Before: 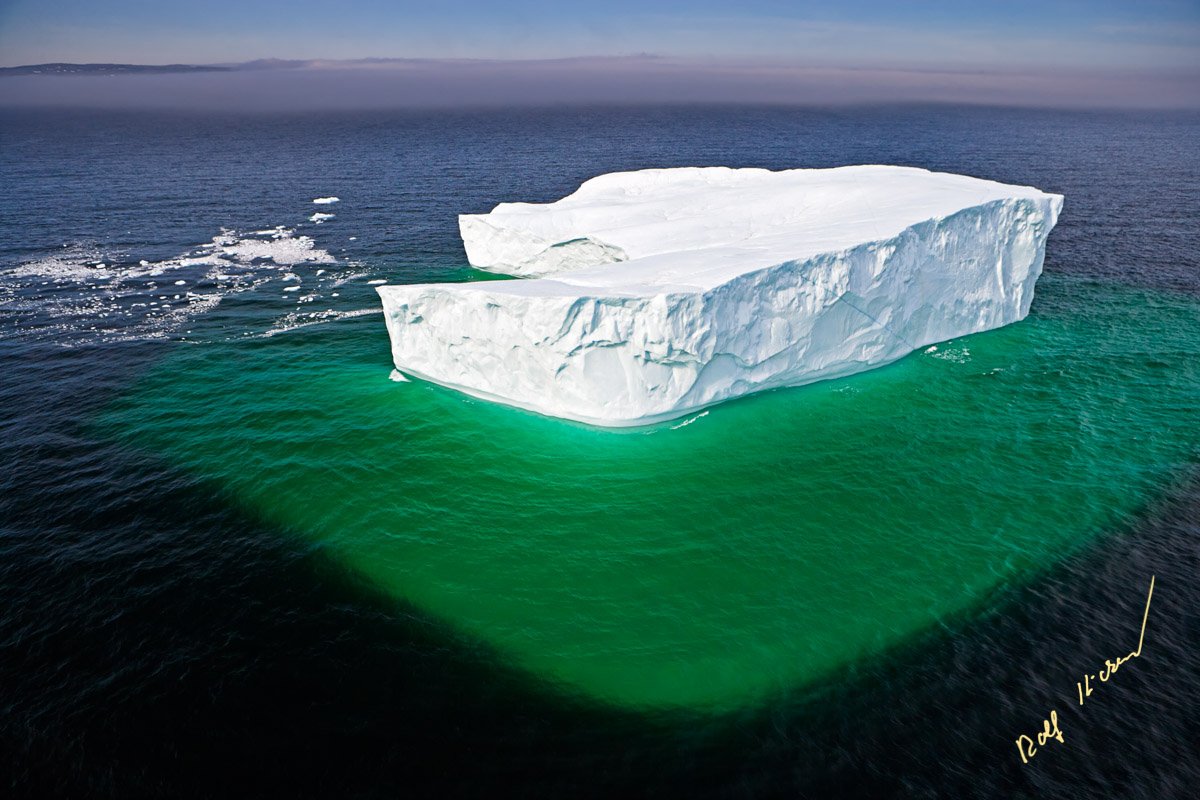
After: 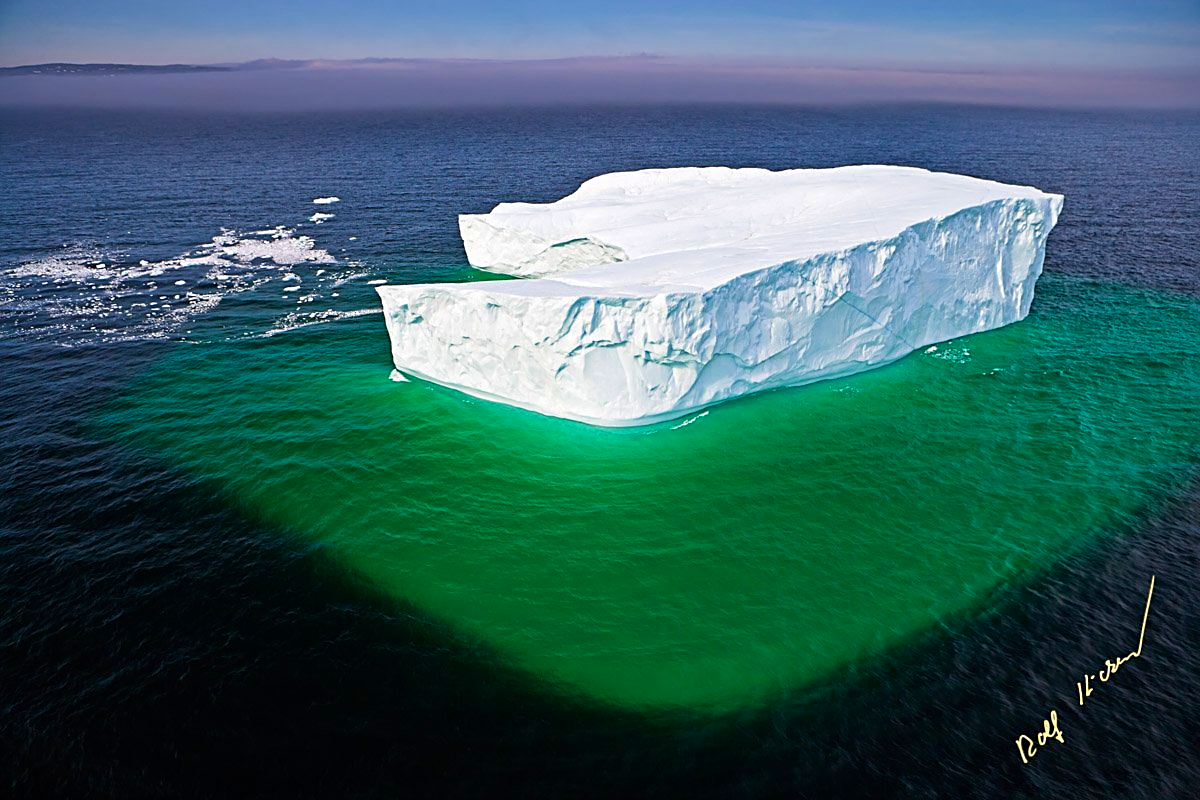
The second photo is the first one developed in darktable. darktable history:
velvia: strength 45%
sharpen: on, module defaults
color balance: mode lift, gamma, gain (sRGB)
